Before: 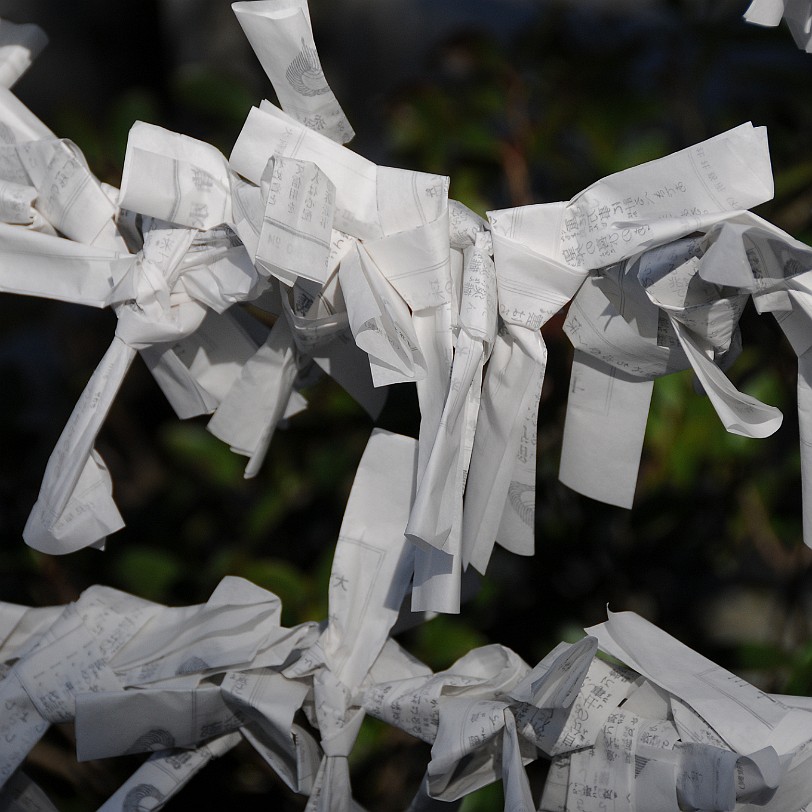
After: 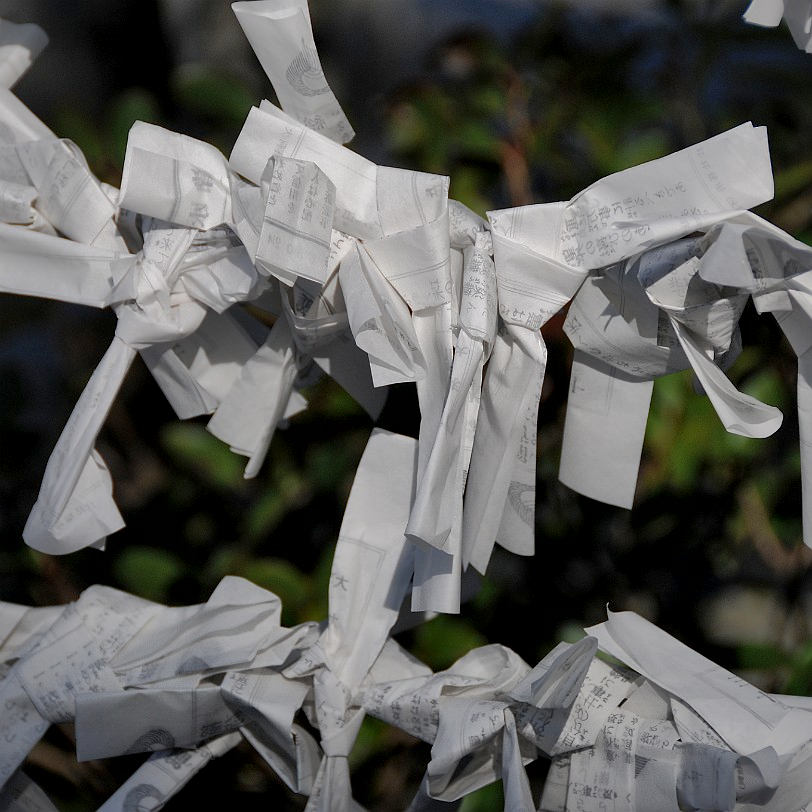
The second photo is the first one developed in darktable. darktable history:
local contrast: mode bilateral grid, contrast 26, coarseness 47, detail 151%, midtone range 0.2
shadows and highlights: highlights -59.85
